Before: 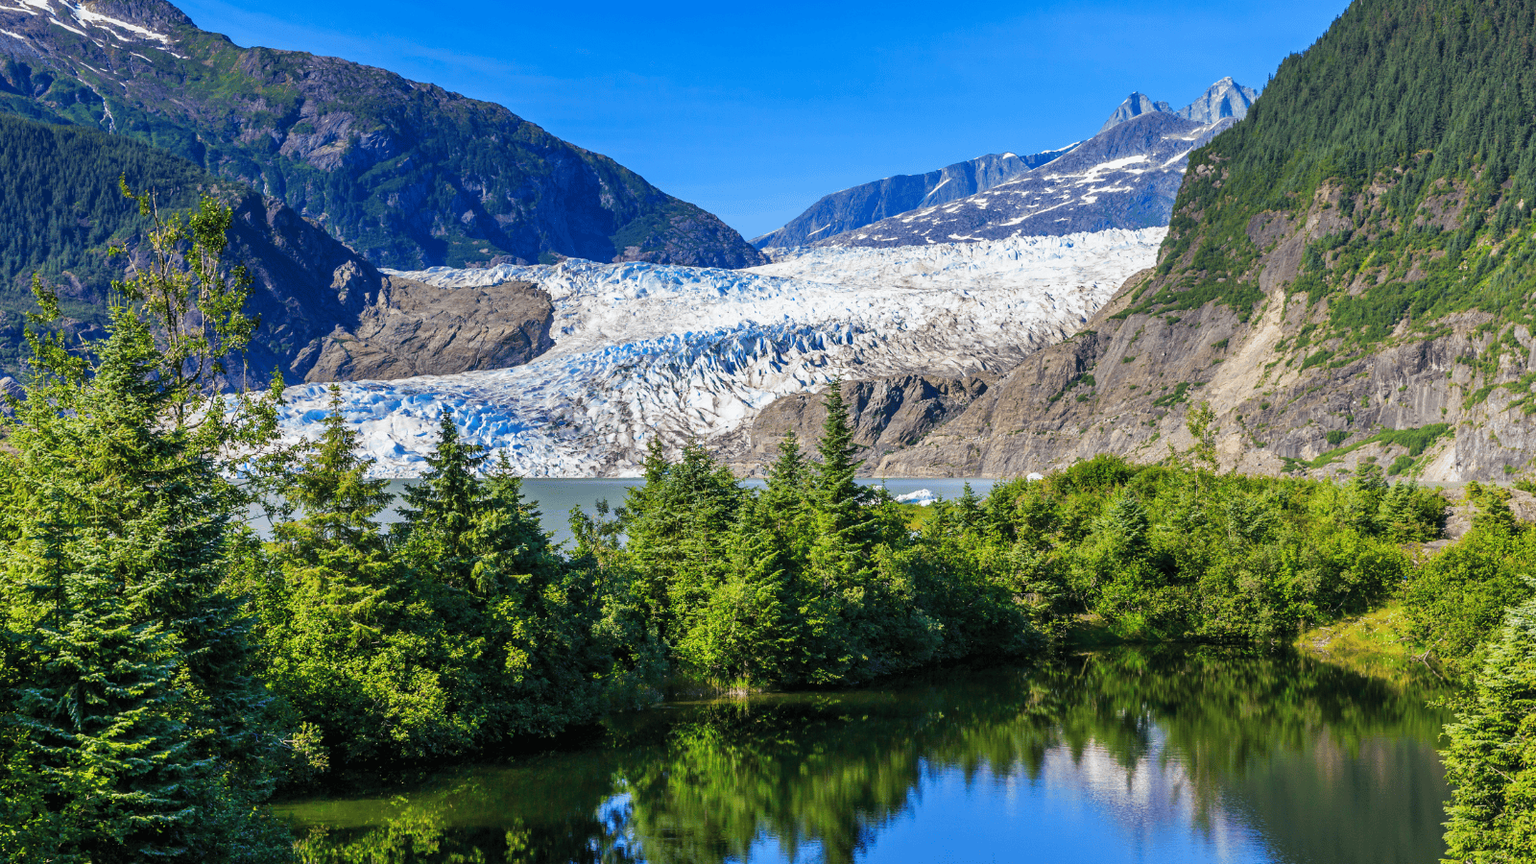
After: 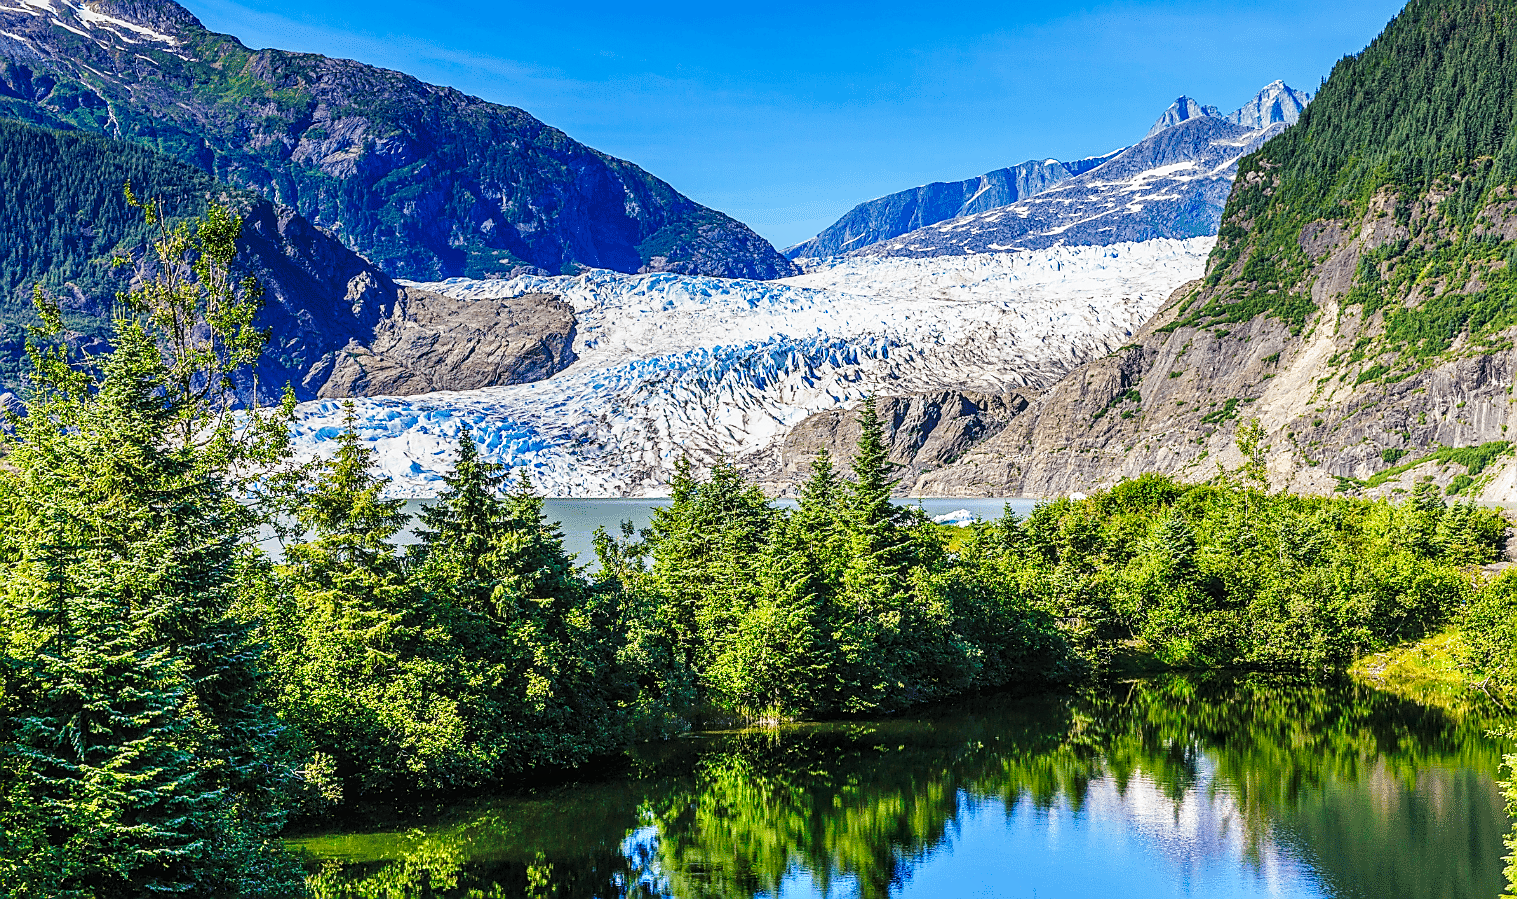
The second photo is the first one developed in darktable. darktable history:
base curve: curves: ch0 [(0, 0) (0.036, 0.037) (0.121, 0.228) (0.46, 0.76) (0.859, 0.983) (1, 1)], preserve colors none
graduated density: on, module defaults
sharpen: radius 1.4, amount 1.25, threshold 0.7
local contrast: on, module defaults
crop and rotate: right 5.167%
